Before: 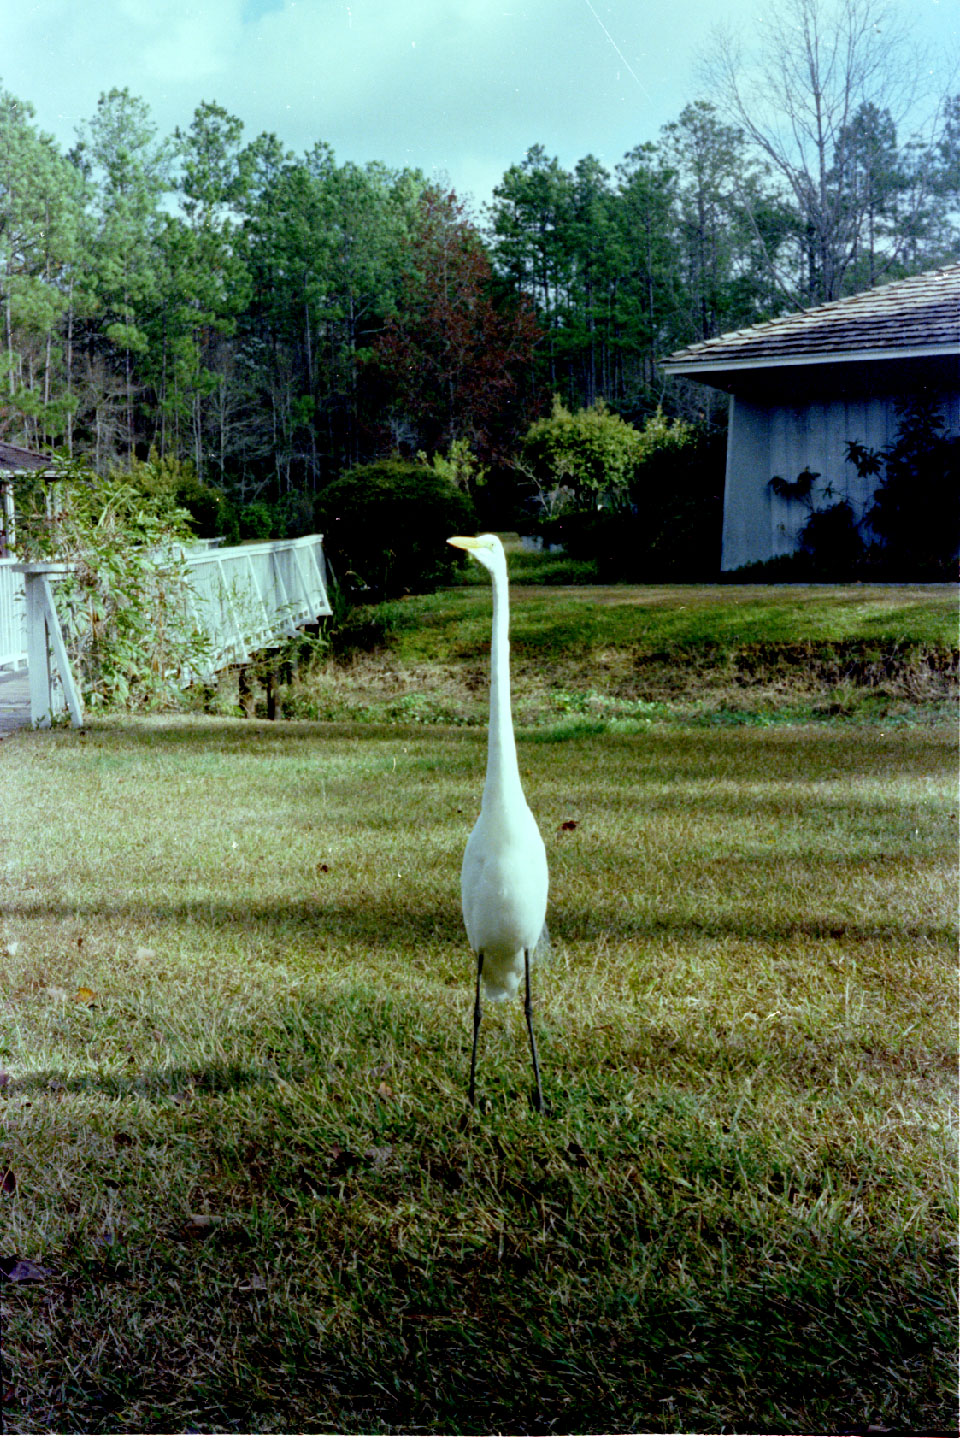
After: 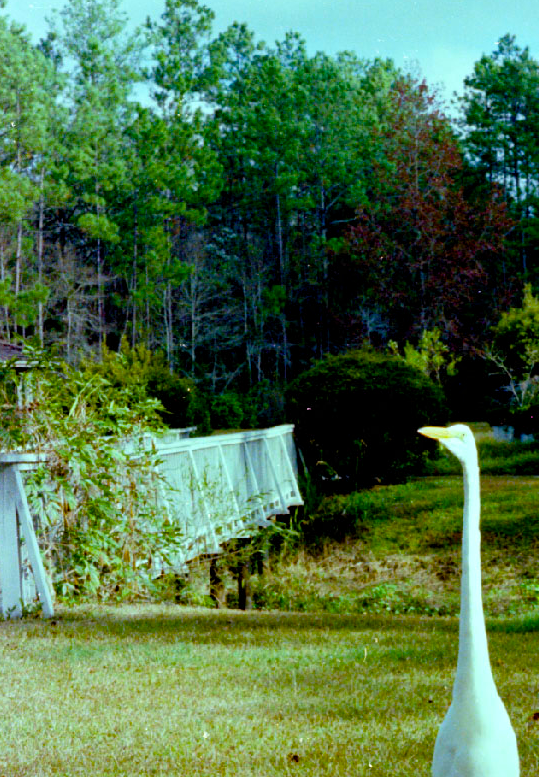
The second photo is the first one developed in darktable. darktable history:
color balance rgb: linear chroma grading › shadows -7.507%, linear chroma grading › global chroma 9.786%, perceptual saturation grading › global saturation 20%, perceptual saturation grading › highlights 2.9%, perceptual saturation grading › shadows 49.522%, global vibrance 20%
crop and rotate: left 3.057%, top 7.667%, right 40.731%, bottom 38.363%
